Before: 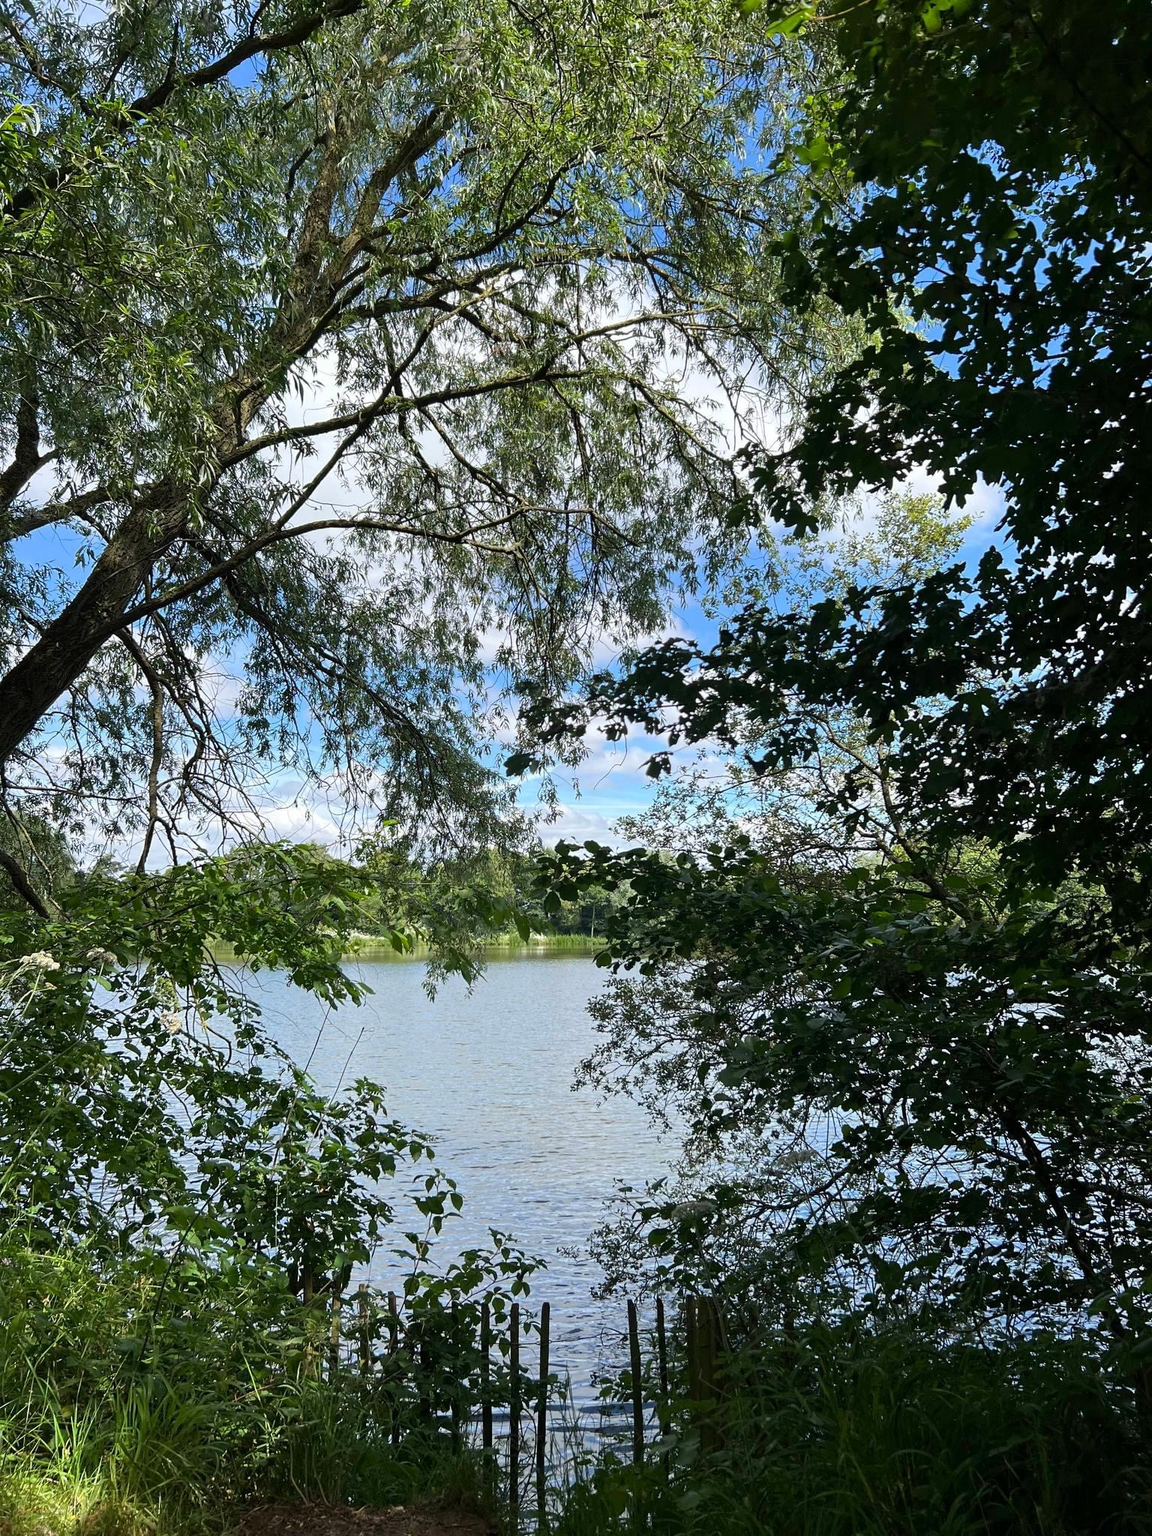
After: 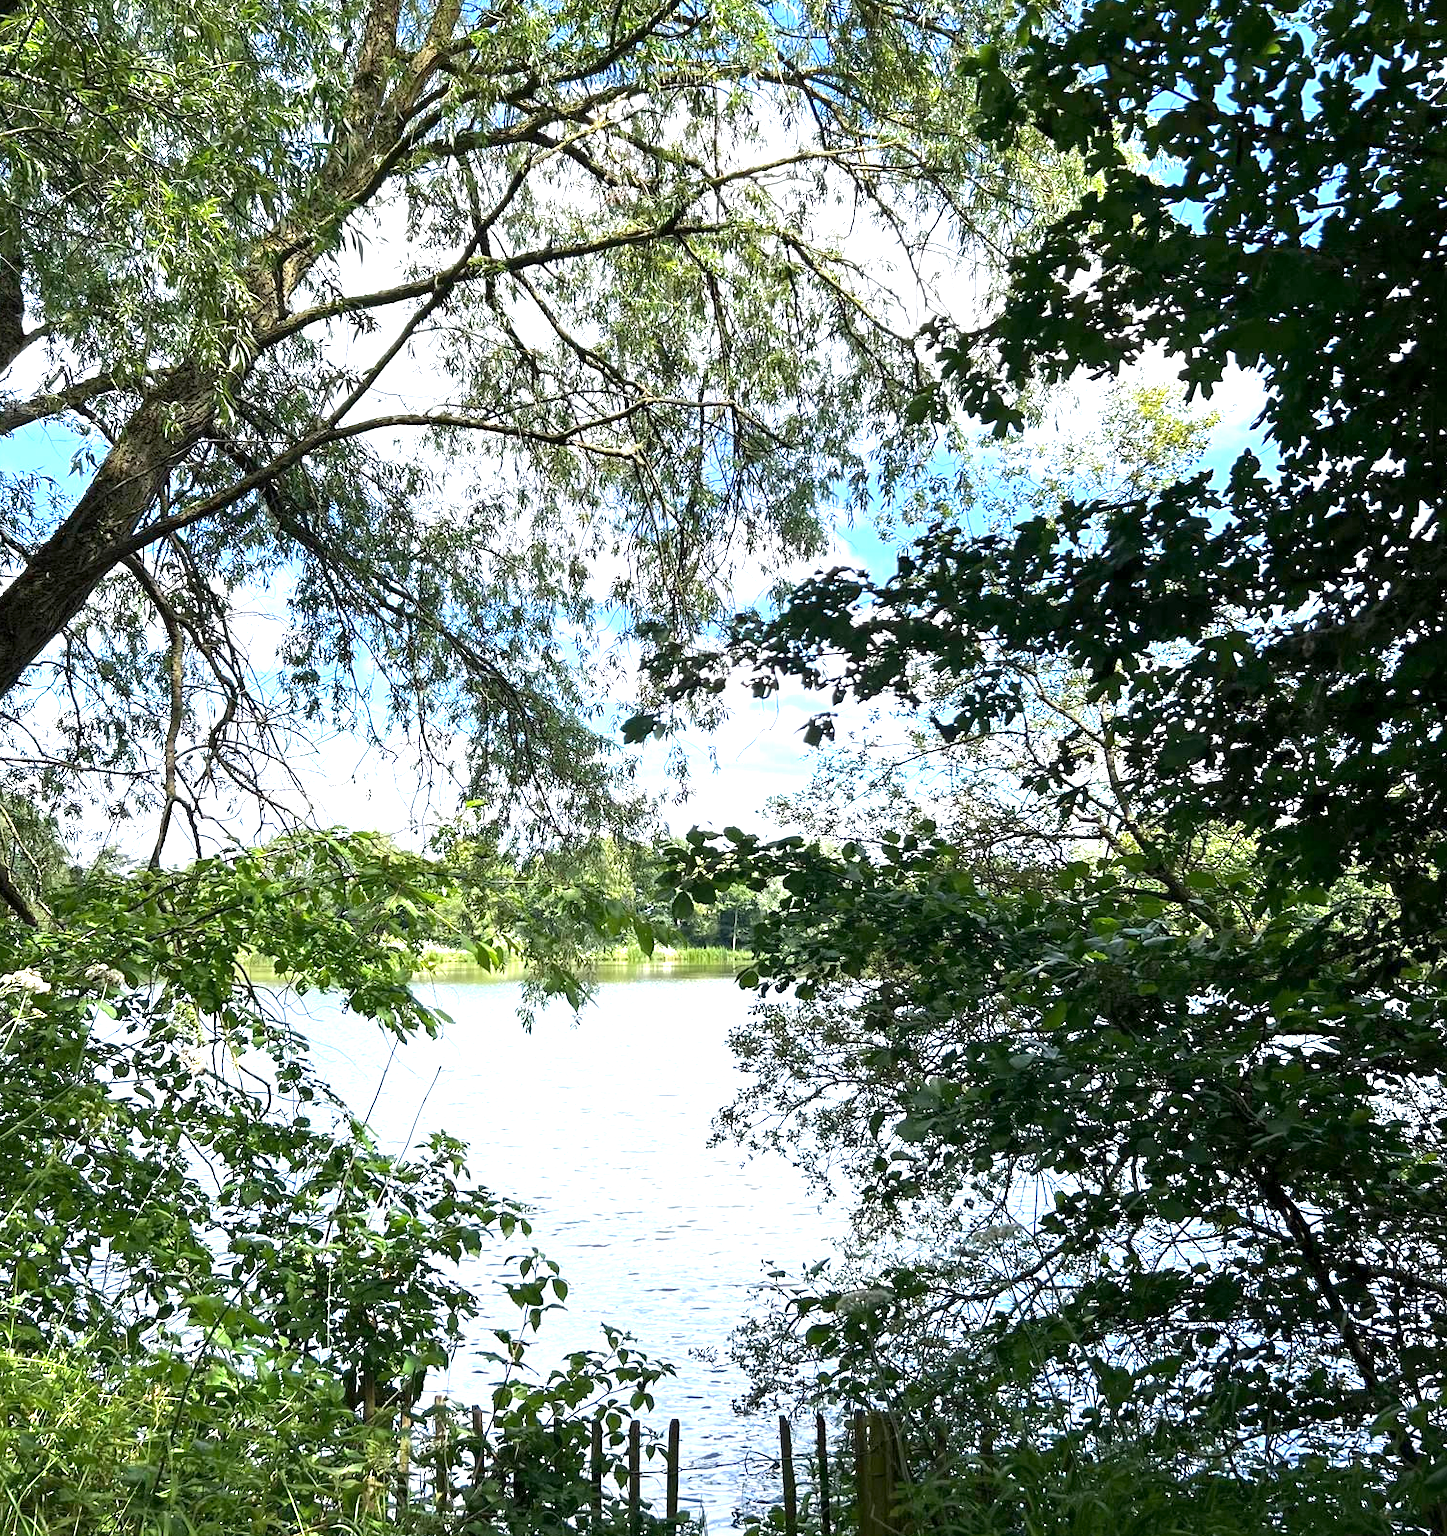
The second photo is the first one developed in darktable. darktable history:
crop and rotate: left 1.814%, top 12.818%, right 0.25%, bottom 9.225%
exposure: black level correction 0.001, exposure 1.398 EV, compensate exposure bias true, compensate highlight preservation false
